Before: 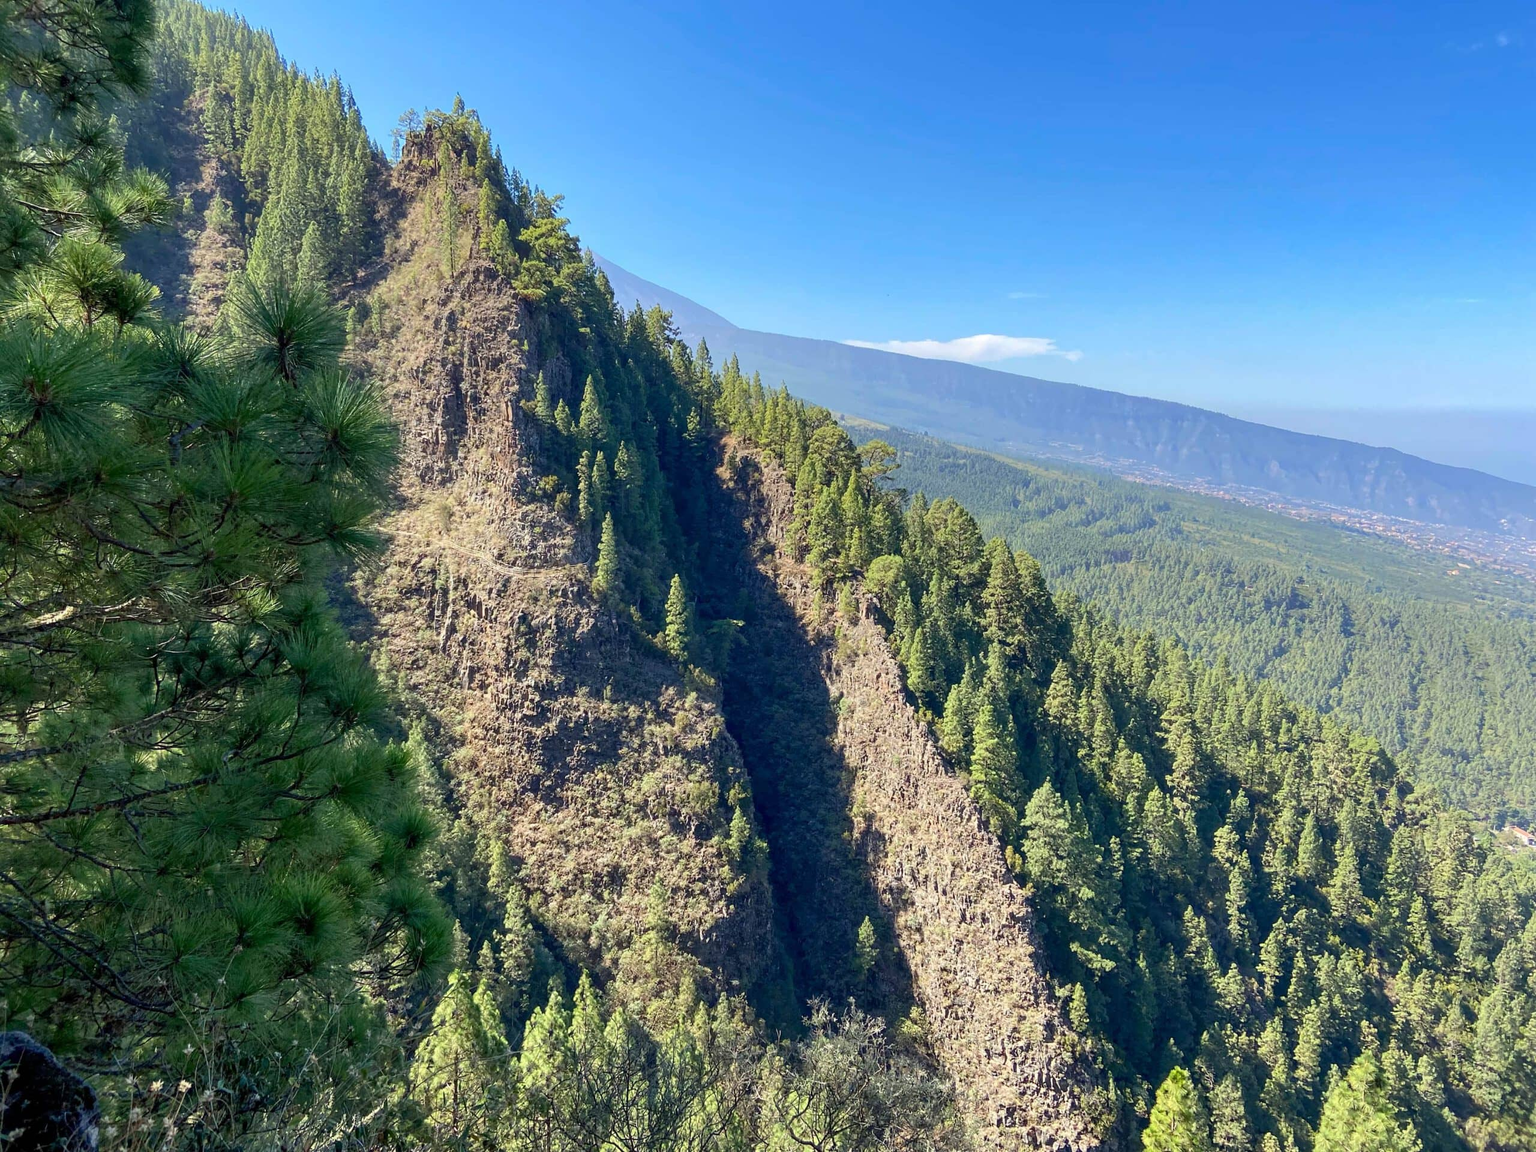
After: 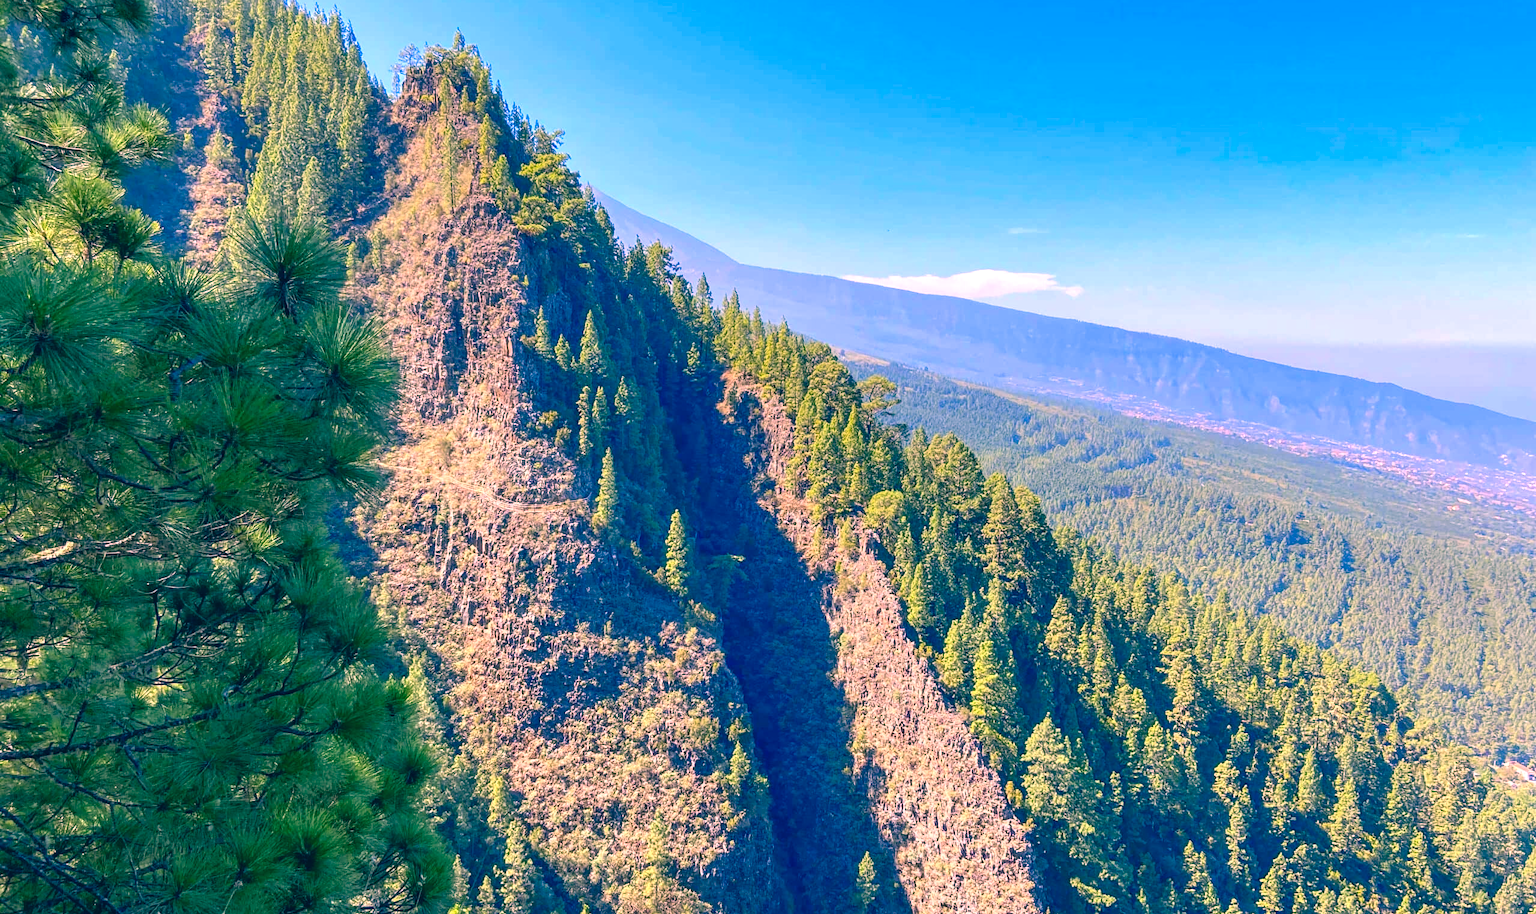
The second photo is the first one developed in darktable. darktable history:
contrast brightness saturation: contrast -0.1, saturation -0.1
color correction: highlights a* 17.03, highlights b* 0.205, shadows a* -15.38, shadows b* -14.56, saturation 1.5
crop and rotate: top 5.667%, bottom 14.937%
exposure: black level correction 0, exposure 0.5 EV, compensate exposure bias true, compensate highlight preservation false
local contrast: on, module defaults
